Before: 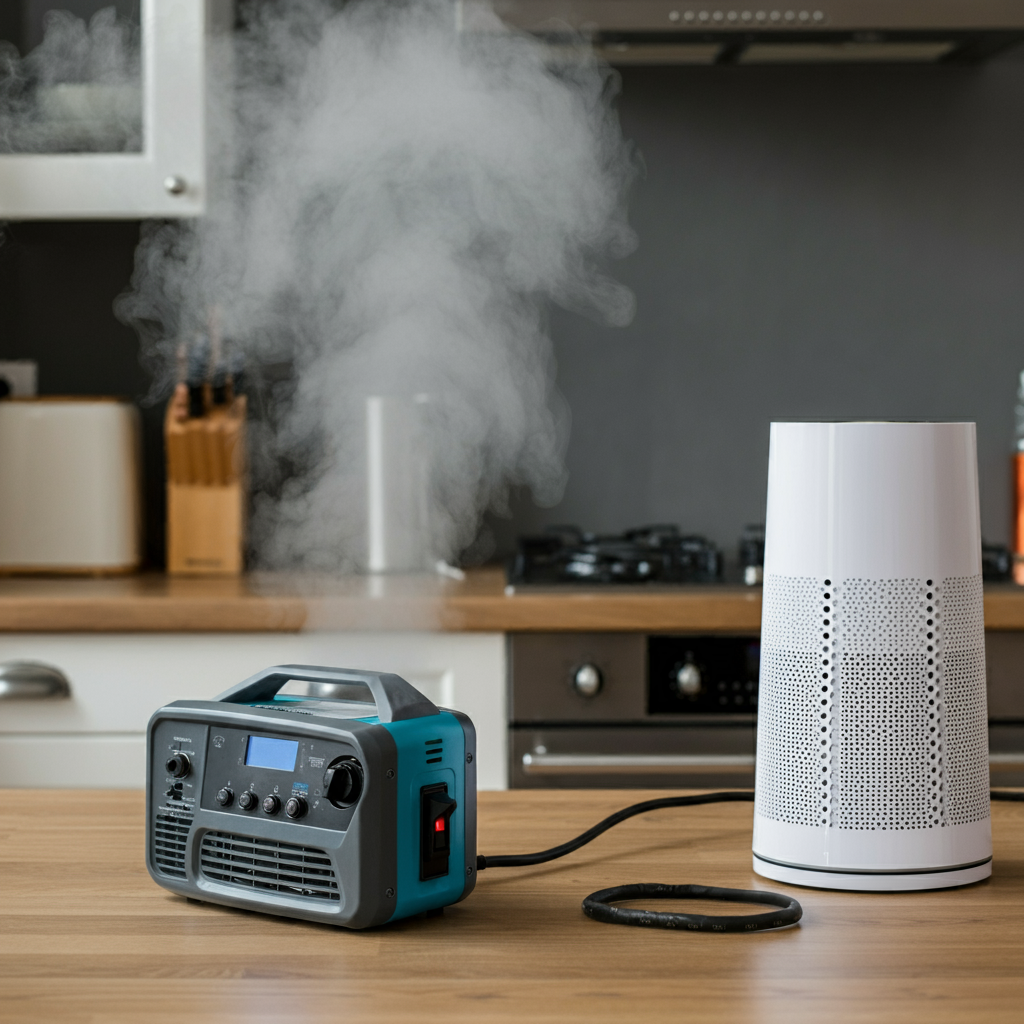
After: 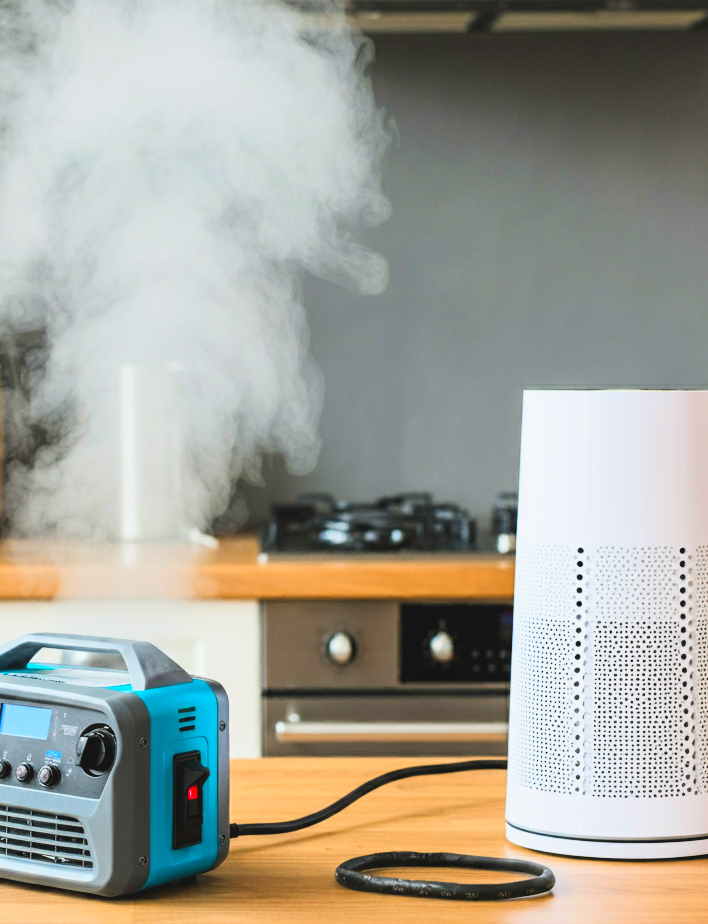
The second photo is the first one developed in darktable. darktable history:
crop and rotate: left 24.166%, top 3.176%, right 6.597%, bottom 6.539%
exposure: black level correction -0.006, exposure 1 EV, compensate highlight preservation false
contrast brightness saturation: contrast 0.2, brightness 0.199, saturation 0.806
filmic rgb: black relative exposure -7.65 EV, white relative exposure 4.56 EV, hardness 3.61
